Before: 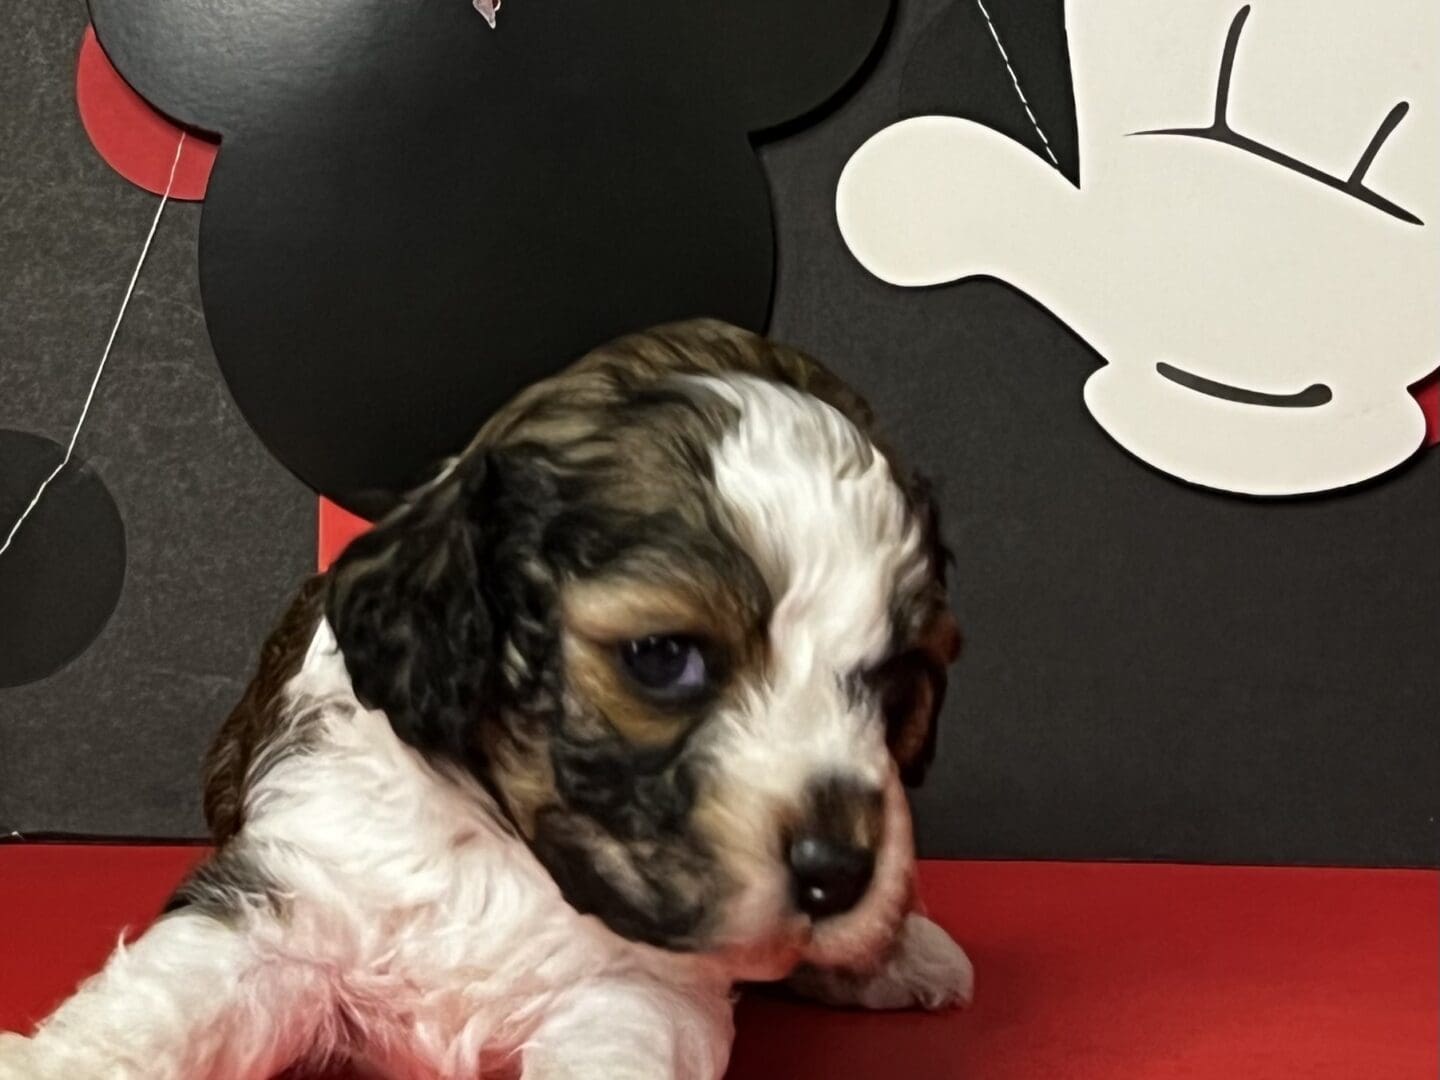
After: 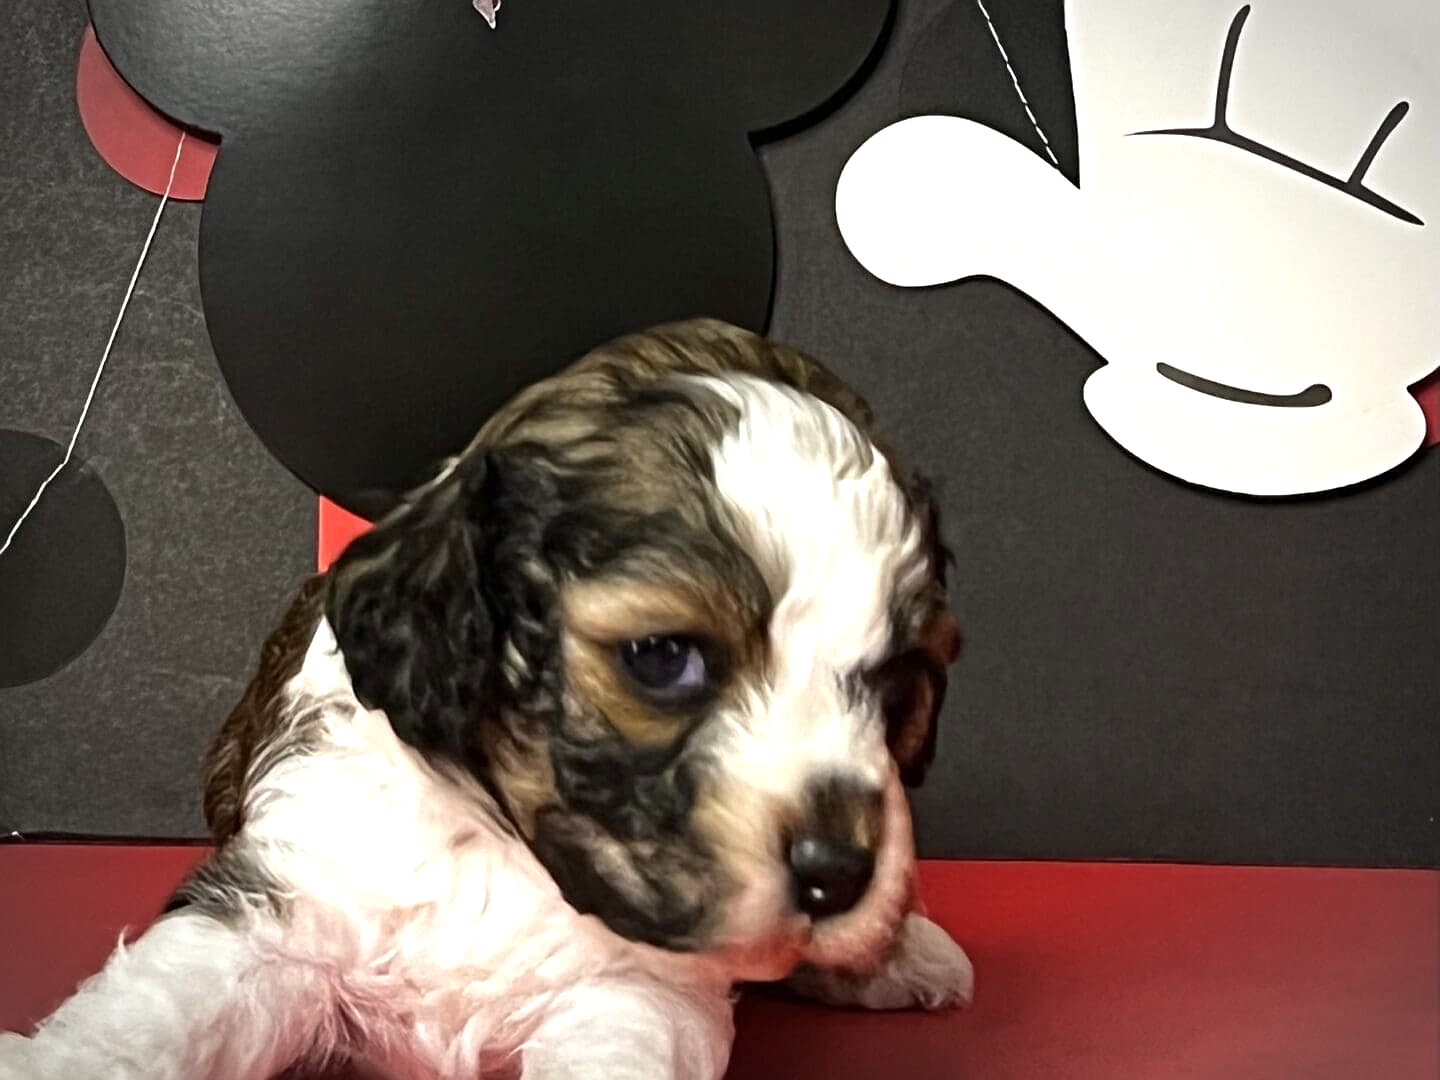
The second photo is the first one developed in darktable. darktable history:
exposure: exposure 0.64 EV, compensate highlight preservation false
vignetting: automatic ratio true
sharpen: on, module defaults
